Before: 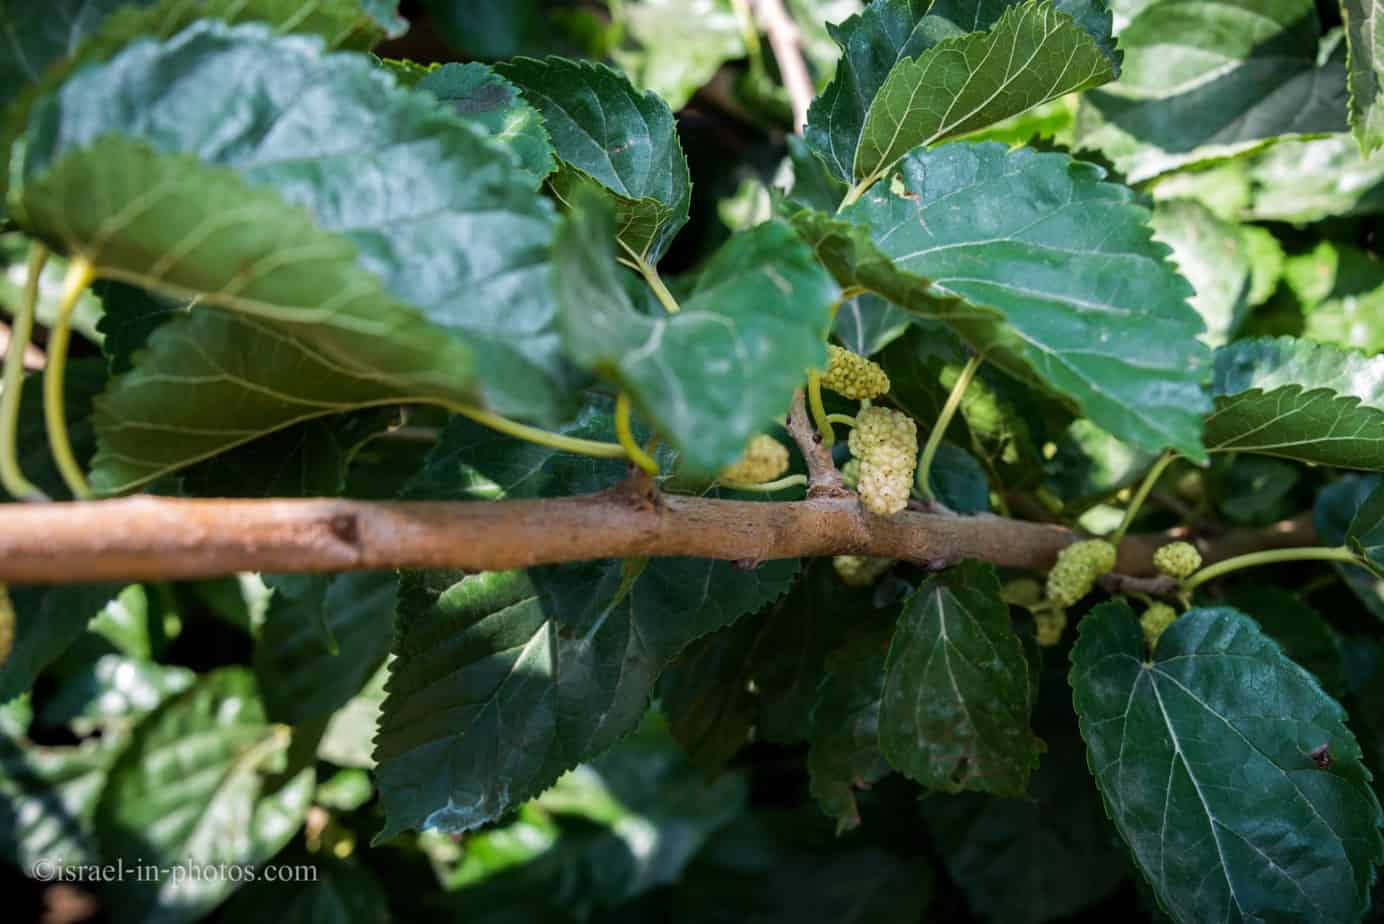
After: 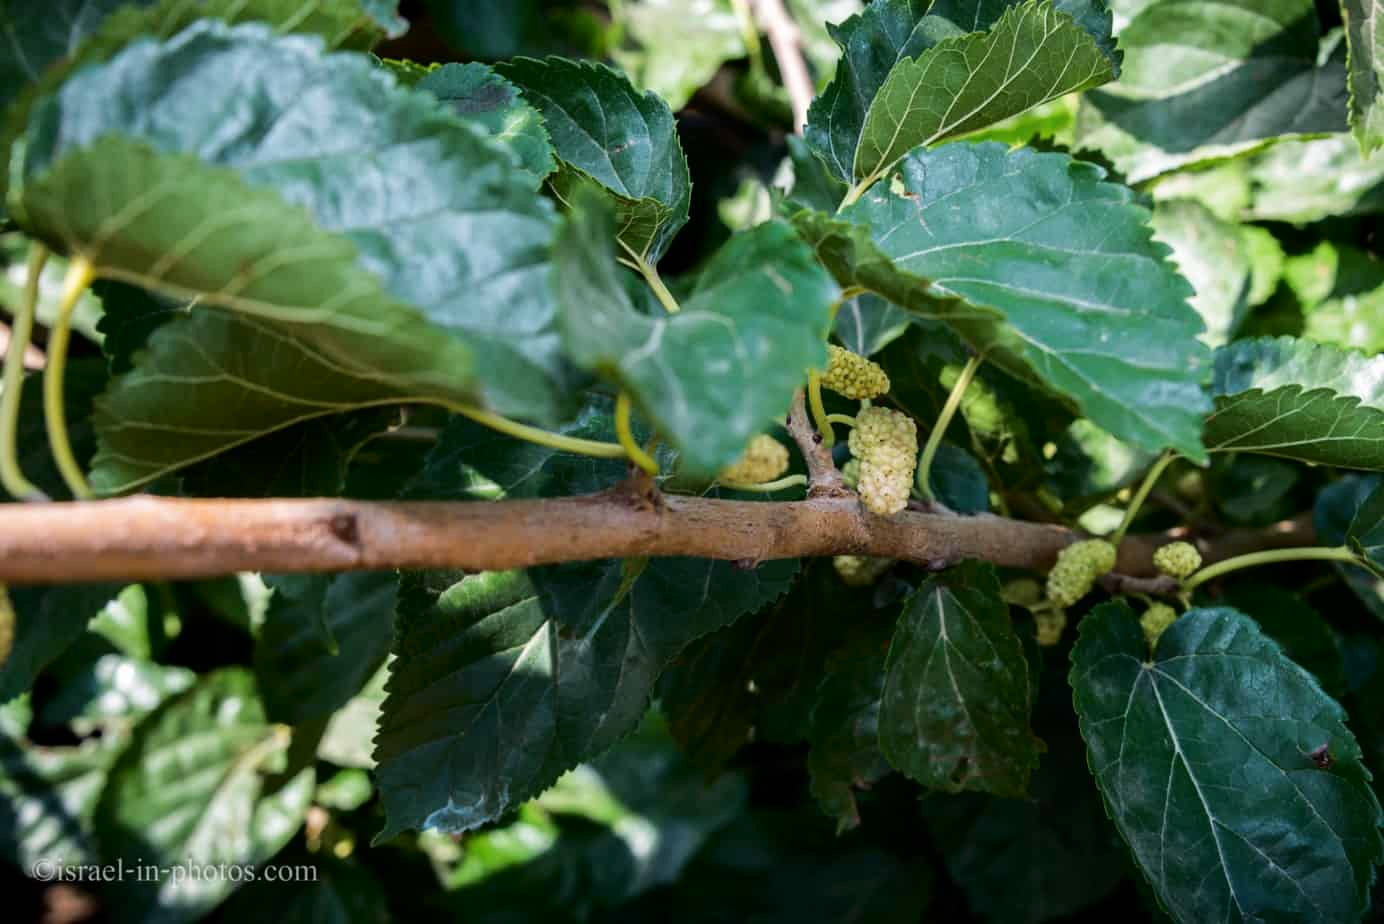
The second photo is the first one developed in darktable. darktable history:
tone curve: curves: ch0 [(0, 0) (0.08, 0.056) (0.4, 0.4) (0.6, 0.612) (0.92, 0.924) (1, 1)], color space Lab, independent channels, preserve colors none
